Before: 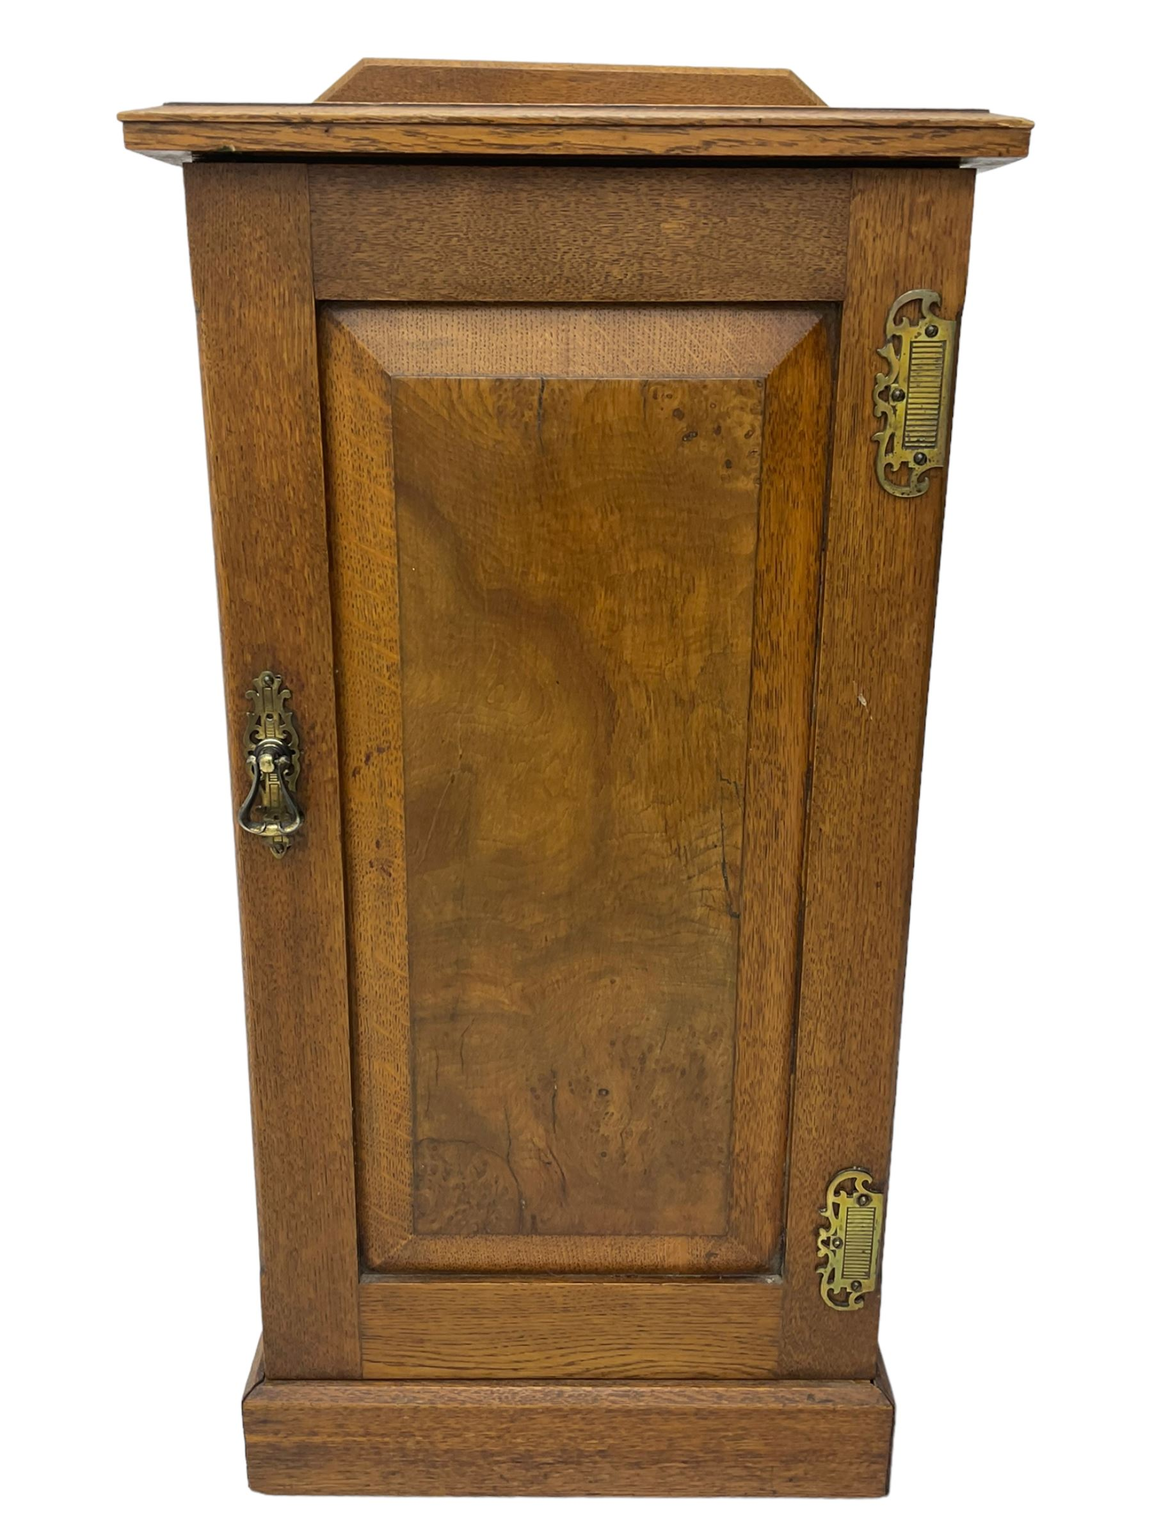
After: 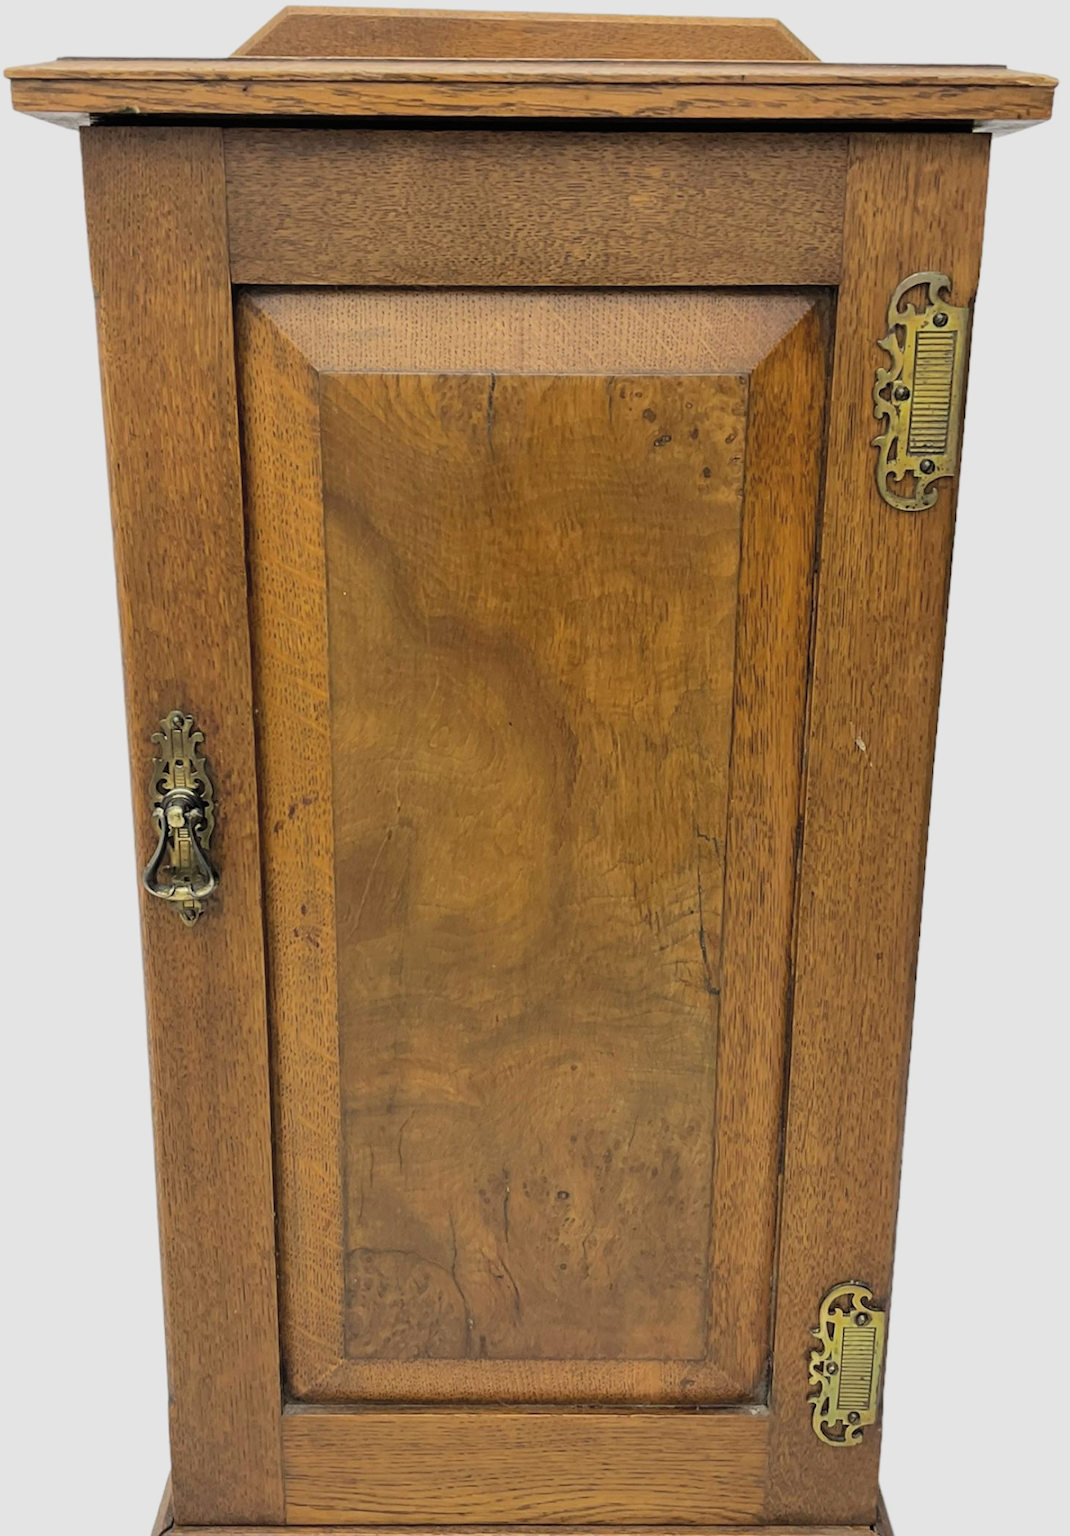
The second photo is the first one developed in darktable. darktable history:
crop: left 9.929%, top 3.475%, right 9.188%, bottom 9.529%
contrast brightness saturation: brightness 0.13
filmic rgb: white relative exposure 3.8 EV, hardness 4.35
